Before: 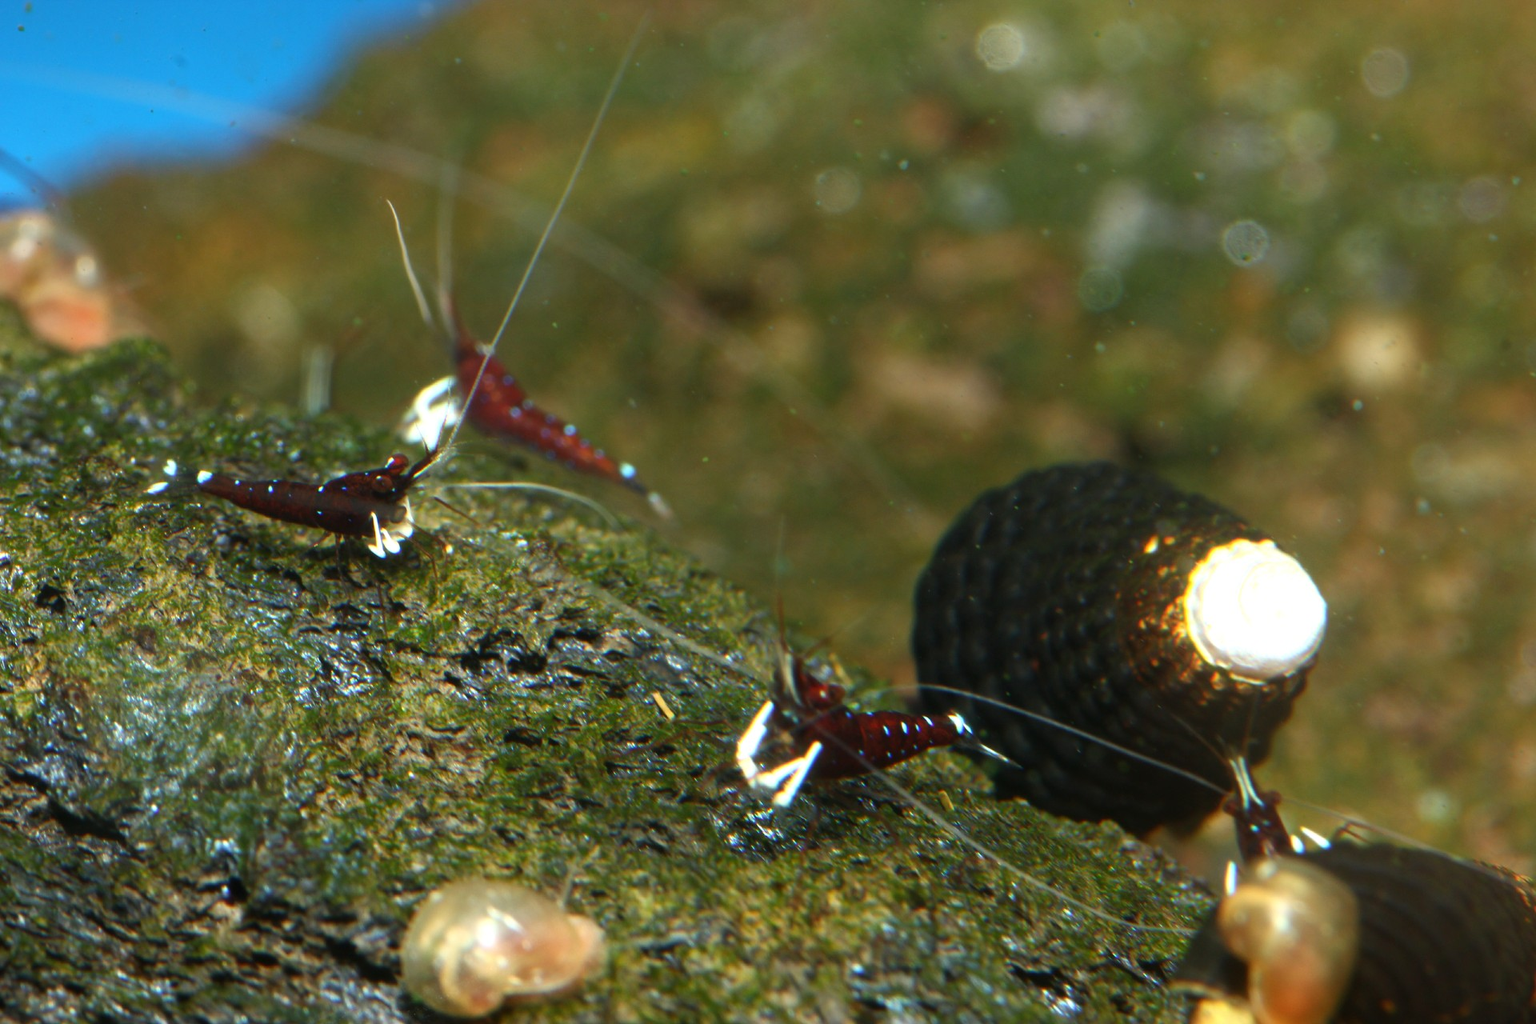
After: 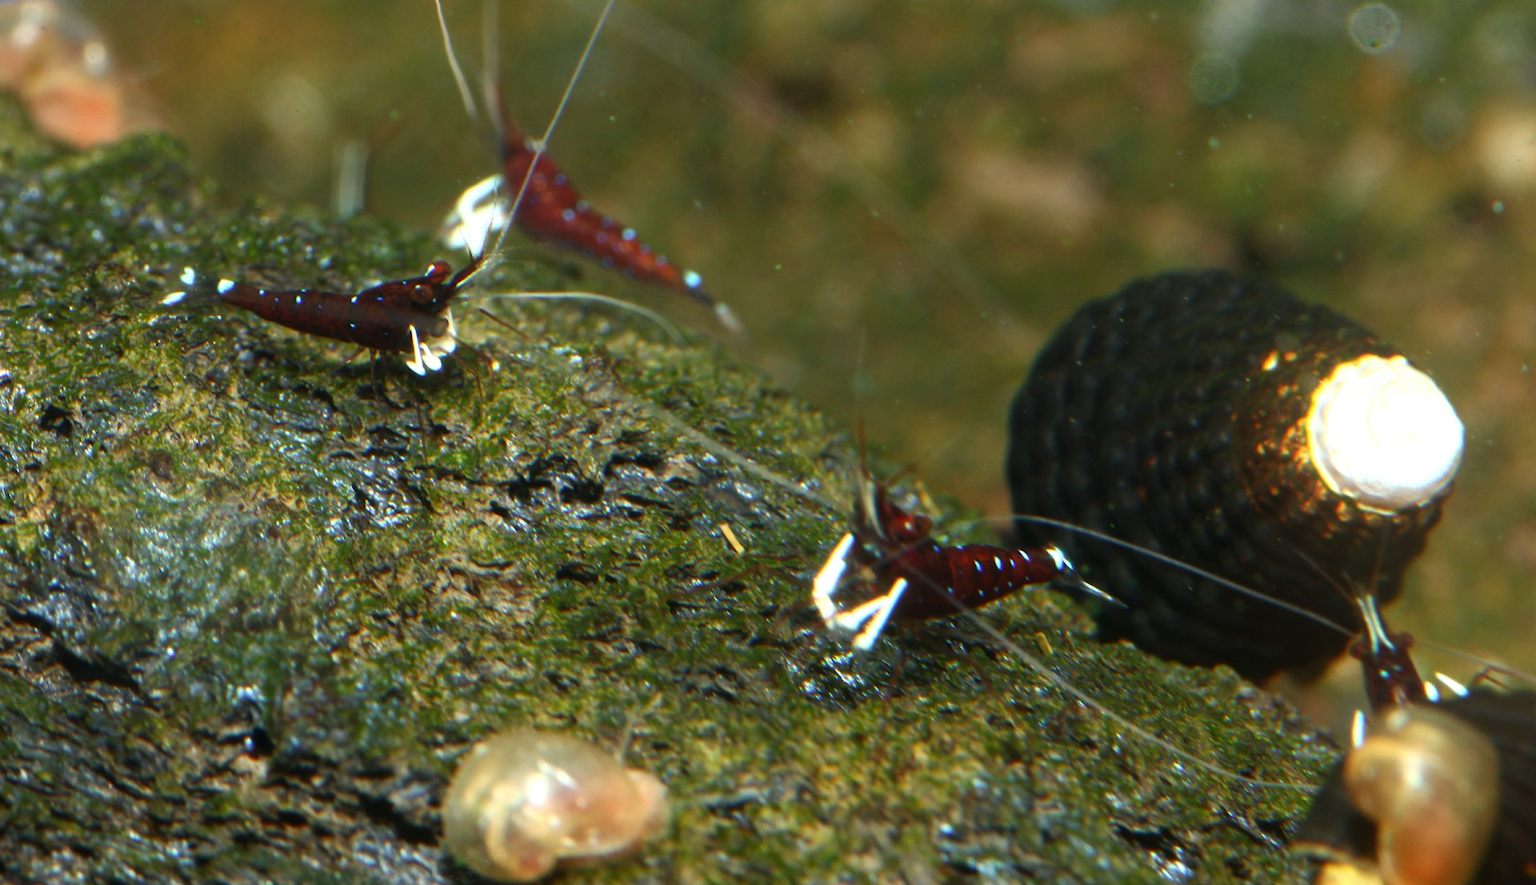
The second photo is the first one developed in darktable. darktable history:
crop: top 21.252%, right 9.335%, bottom 0.325%
